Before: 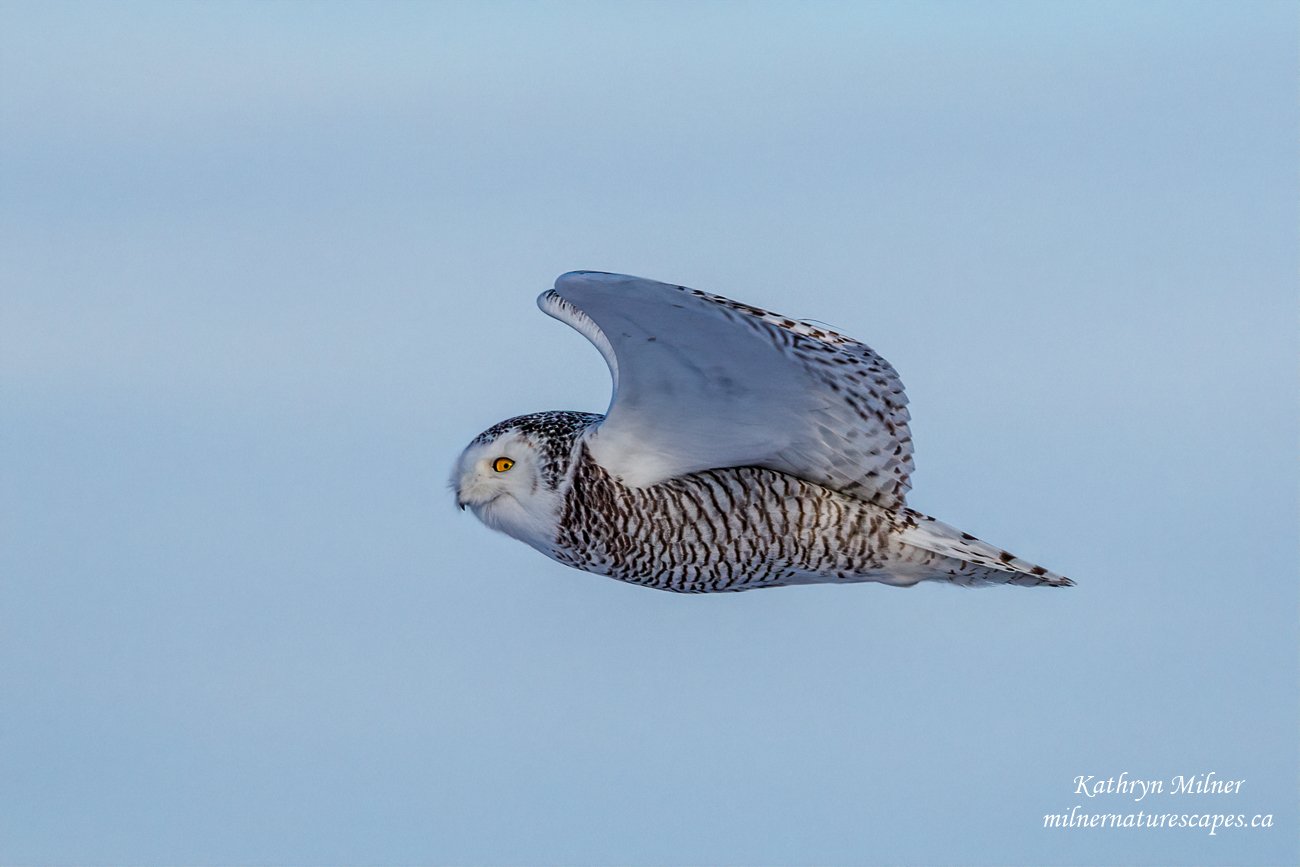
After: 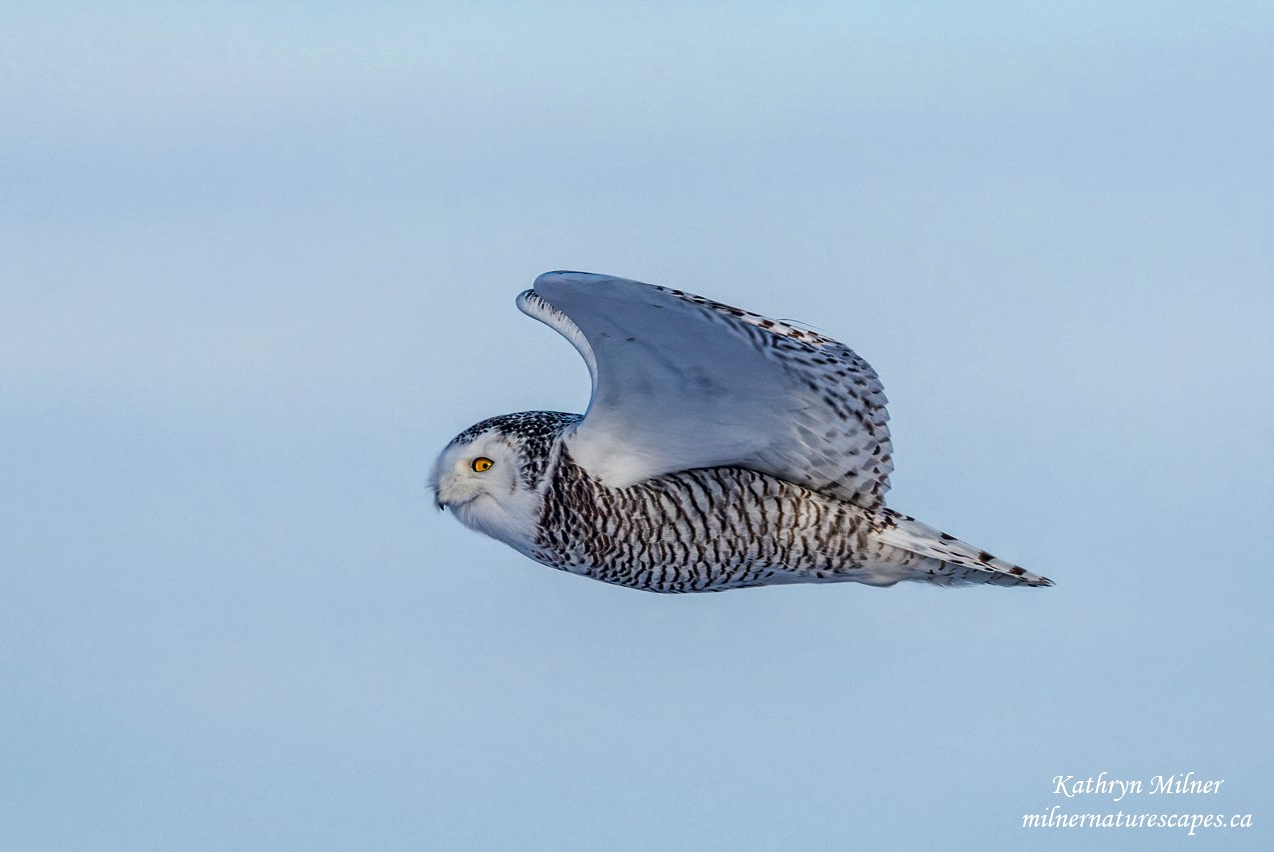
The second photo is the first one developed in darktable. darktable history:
color correction: highlights a* 0.309, highlights b* 2.65, shadows a* -1.18, shadows b* -4.59
local contrast: mode bilateral grid, contrast 21, coarseness 49, detail 120%, midtone range 0.2
shadows and highlights: shadows -1.7, highlights 40.15
crop: left 1.691%, right 0.281%, bottom 1.67%
